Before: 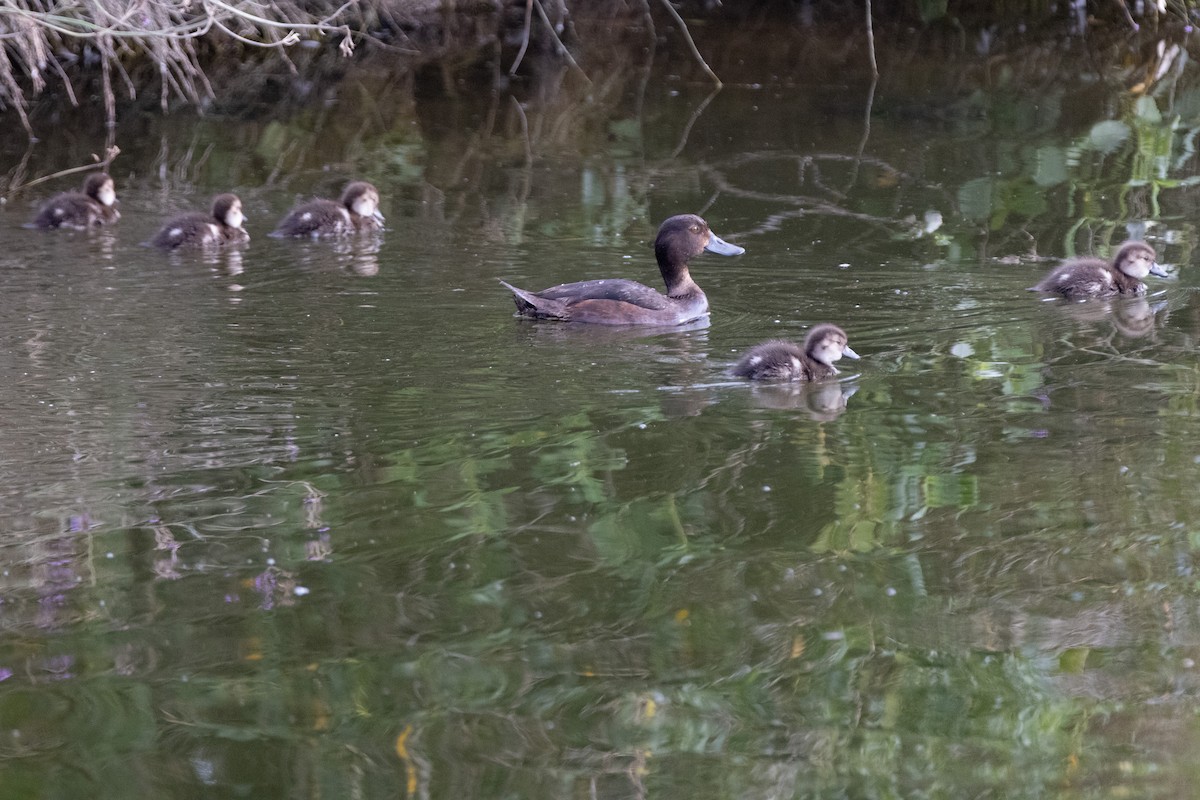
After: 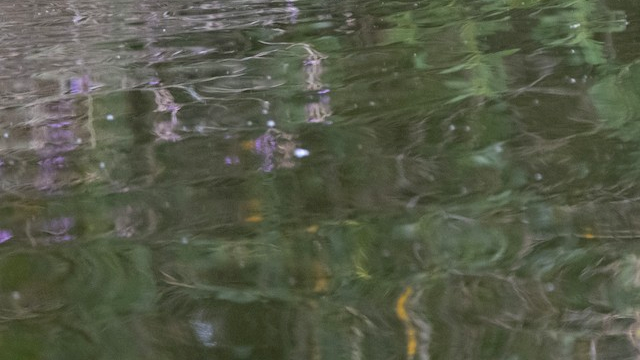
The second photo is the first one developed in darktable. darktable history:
color balance: contrast 8.5%, output saturation 105%
crop and rotate: top 54.778%, right 46.61%, bottom 0.159%
